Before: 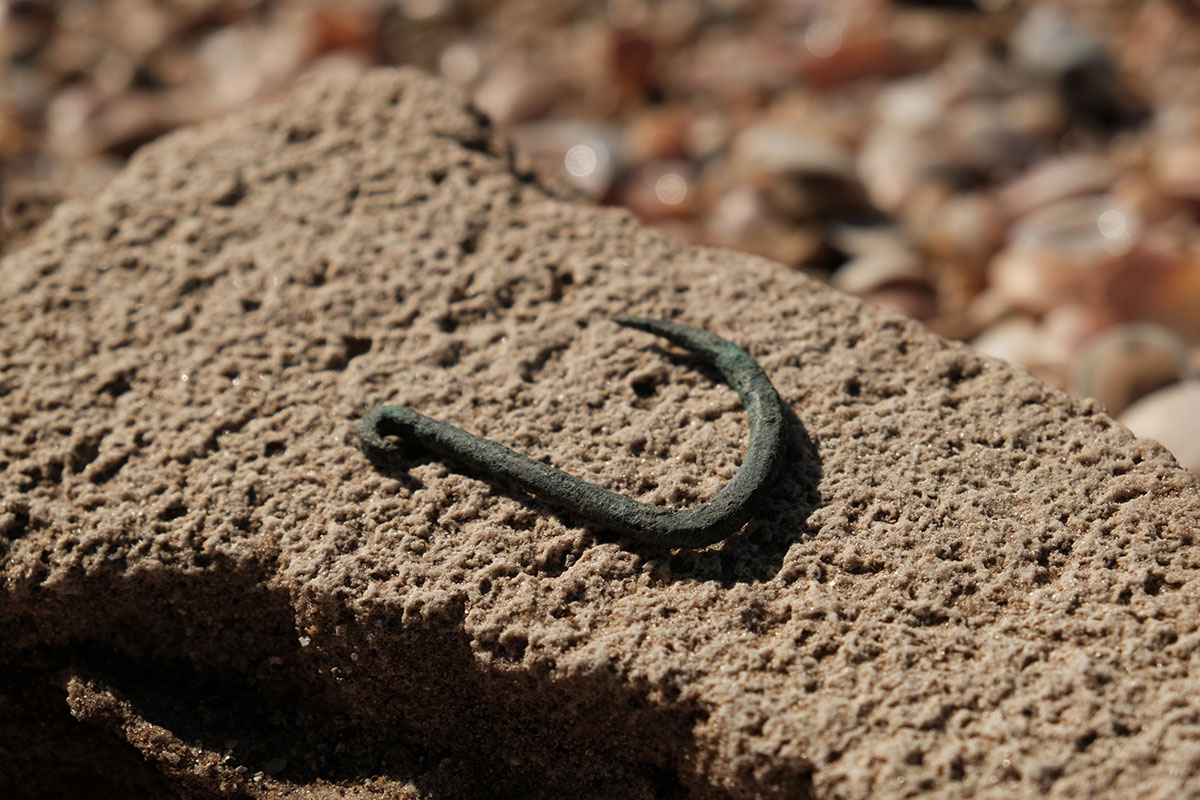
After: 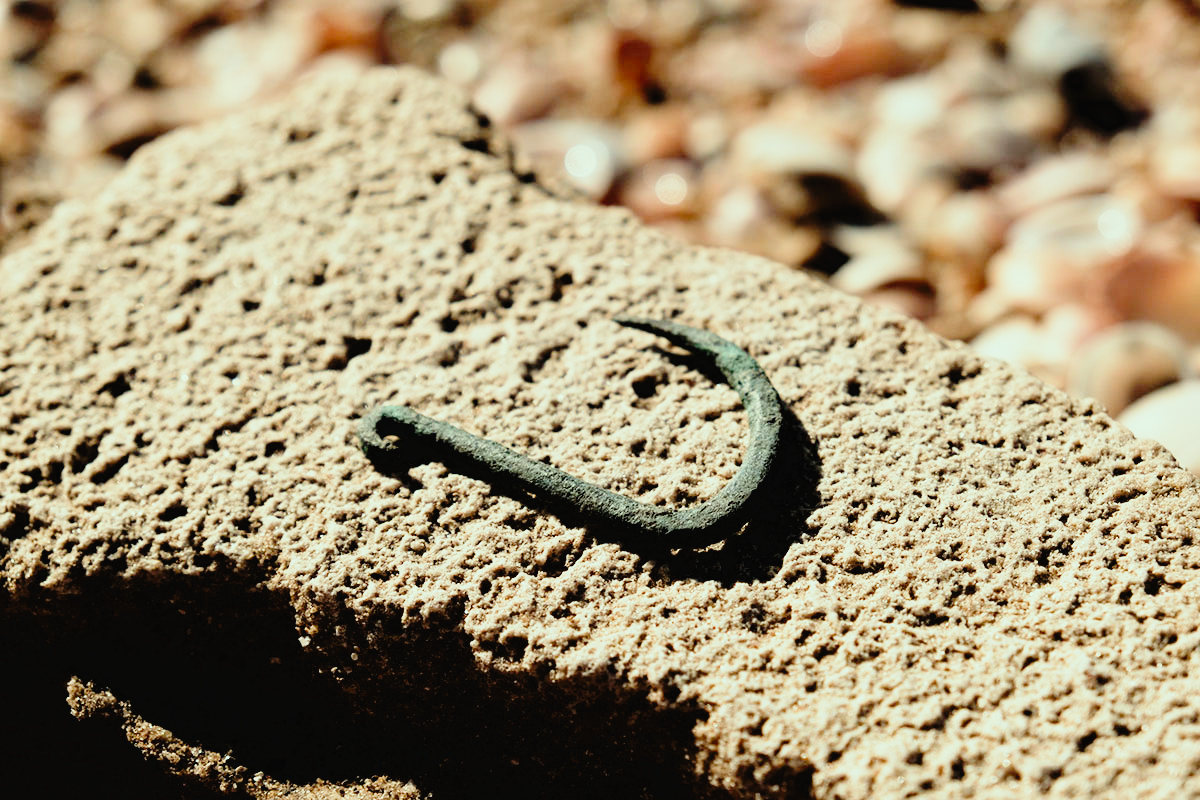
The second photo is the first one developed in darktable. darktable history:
contrast brightness saturation: contrast 0.1, brightness 0.021, saturation 0.017
filmic rgb: black relative exposure -7.65 EV, white relative exposure 4.56 EV, hardness 3.61, add noise in highlights 0.099, color science v4 (2020), type of noise poissonian
color correction: highlights a* -8.48, highlights b* 3.22
exposure: black level correction 0.008, exposure 0.973 EV, compensate highlight preservation false
tone curve: curves: ch0 [(0, 0.013) (0.129, 0.1) (0.327, 0.382) (0.489, 0.573) (0.66, 0.748) (0.858, 0.926) (1, 0.977)]; ch1 [(0, 0) (0.353, 0.344) (0.45, 0.46) (0.498, 0.495) (0.521, 0.506) (0.563, 0.559) (0.592, 0.585) (0.657, 0.655) (1, 1)]; ch2 [(0, 0) (0.333, 0.346) (0.375, 0.375) (0.427, 0.44) (0.5, 0.501) (0.505, 0.499) (0.528, 0.533) (0.579, 0.61) (0.612, 0.644) (0.66, 0.715) (1, 1)], preserve colors none
